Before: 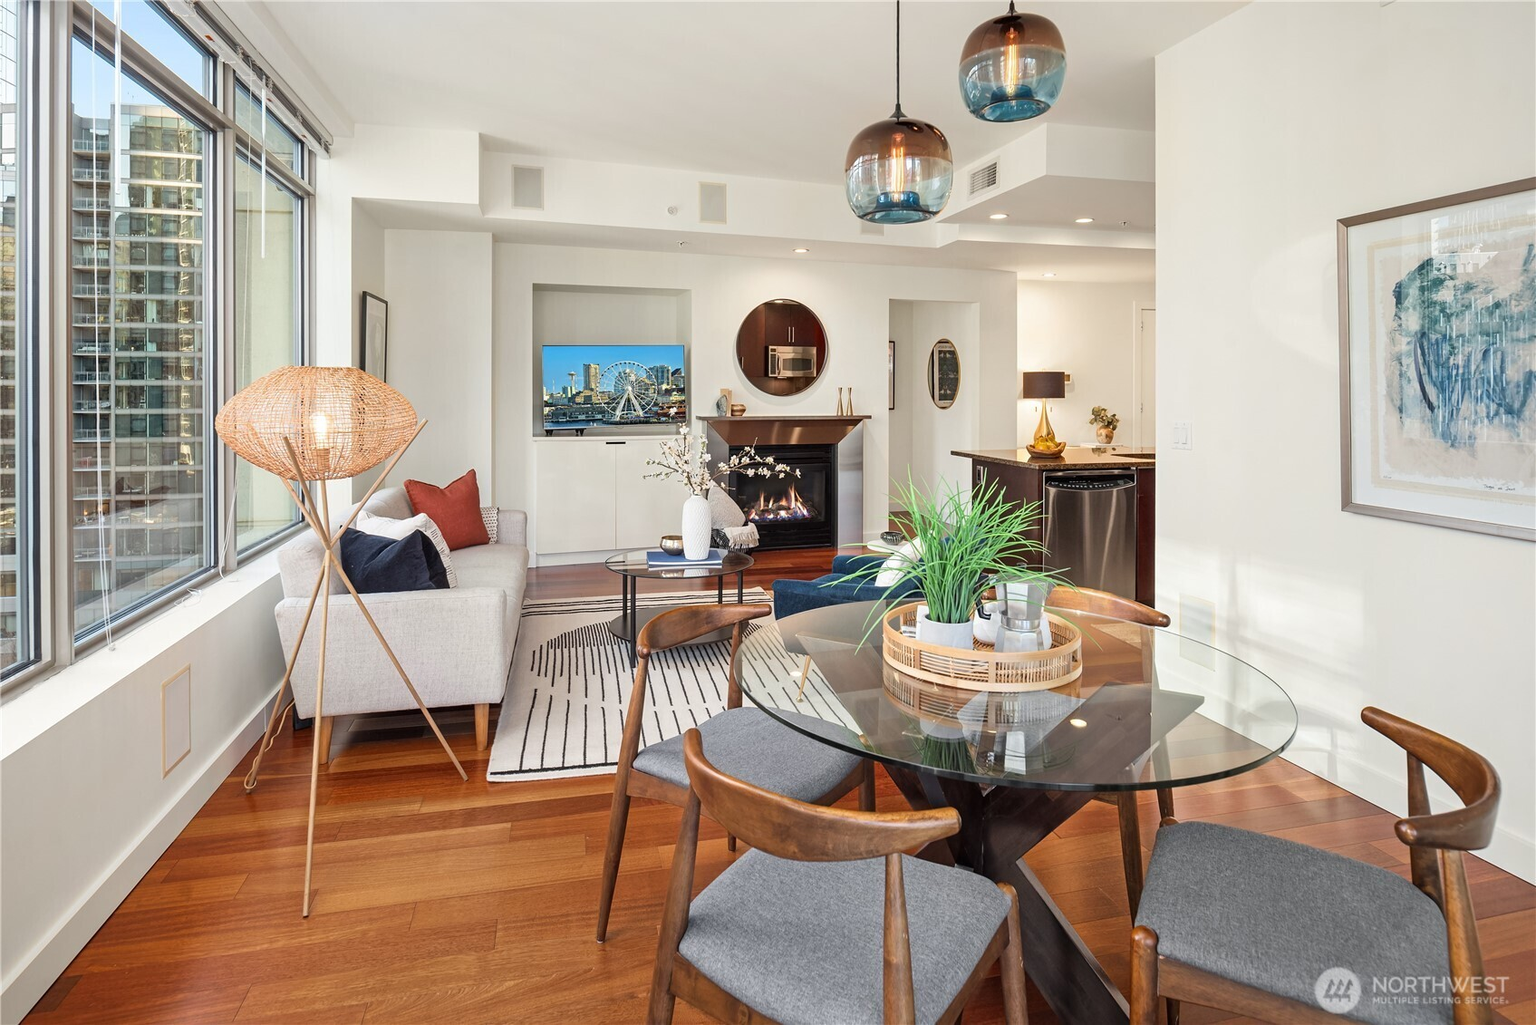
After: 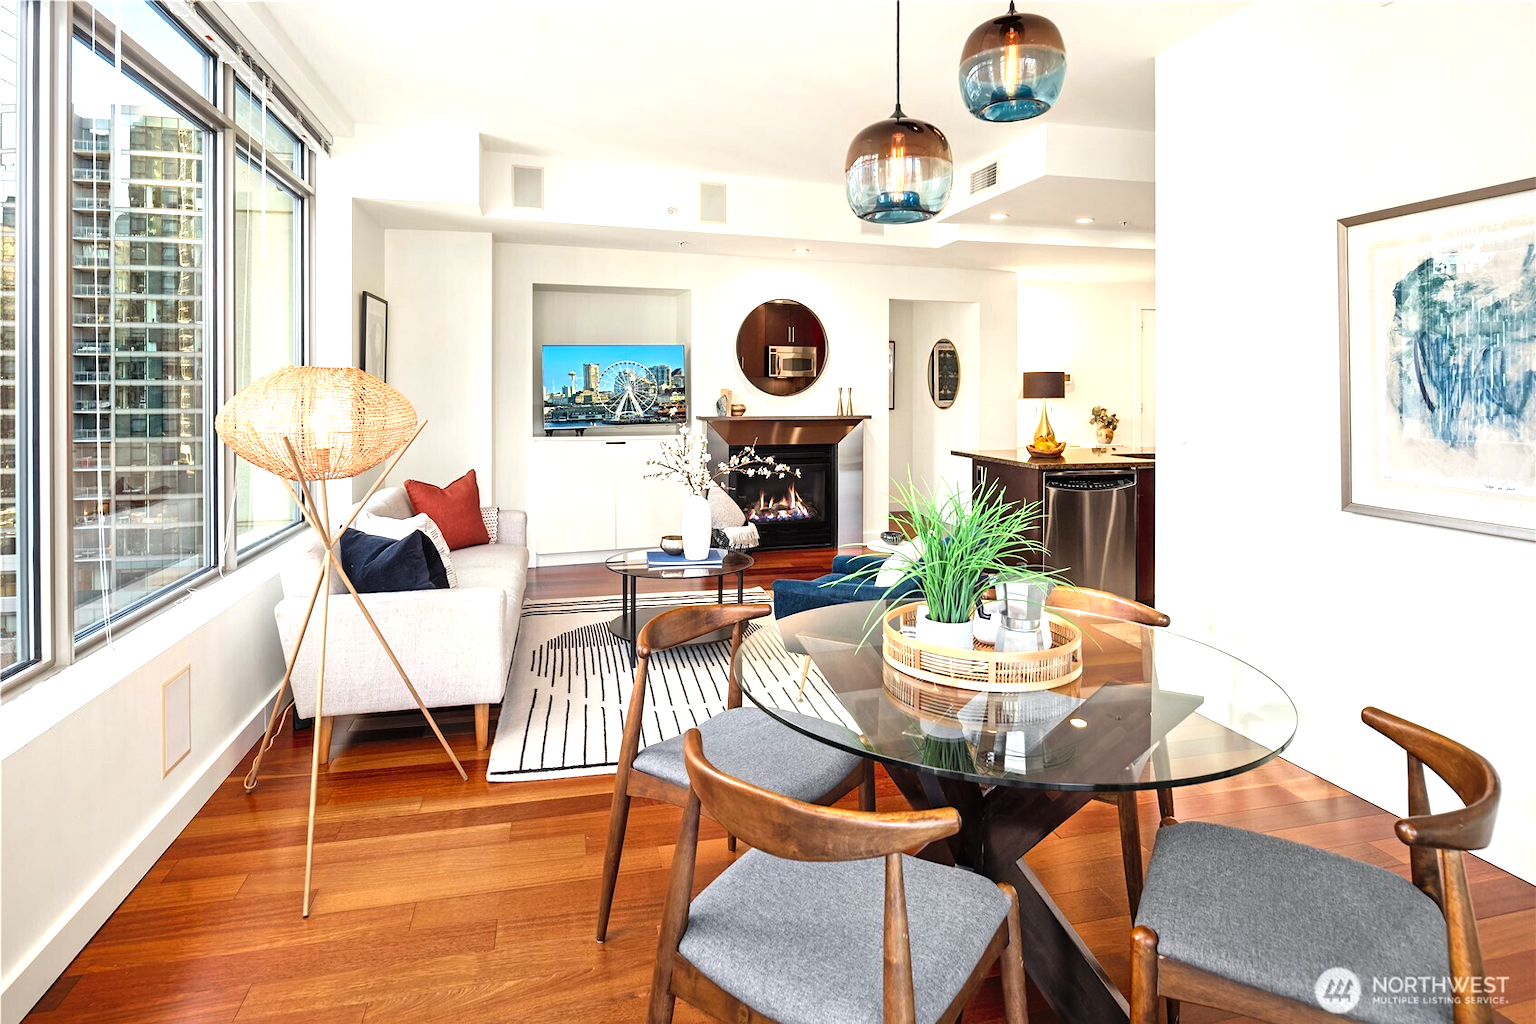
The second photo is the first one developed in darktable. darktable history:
levels: levels [0, 0.281, 0.562]
exposure: black level correction 0, exposure 0.68 EV, compensate exposure bias true, compensate highlight preservation false
color correction: saturation 0.98
